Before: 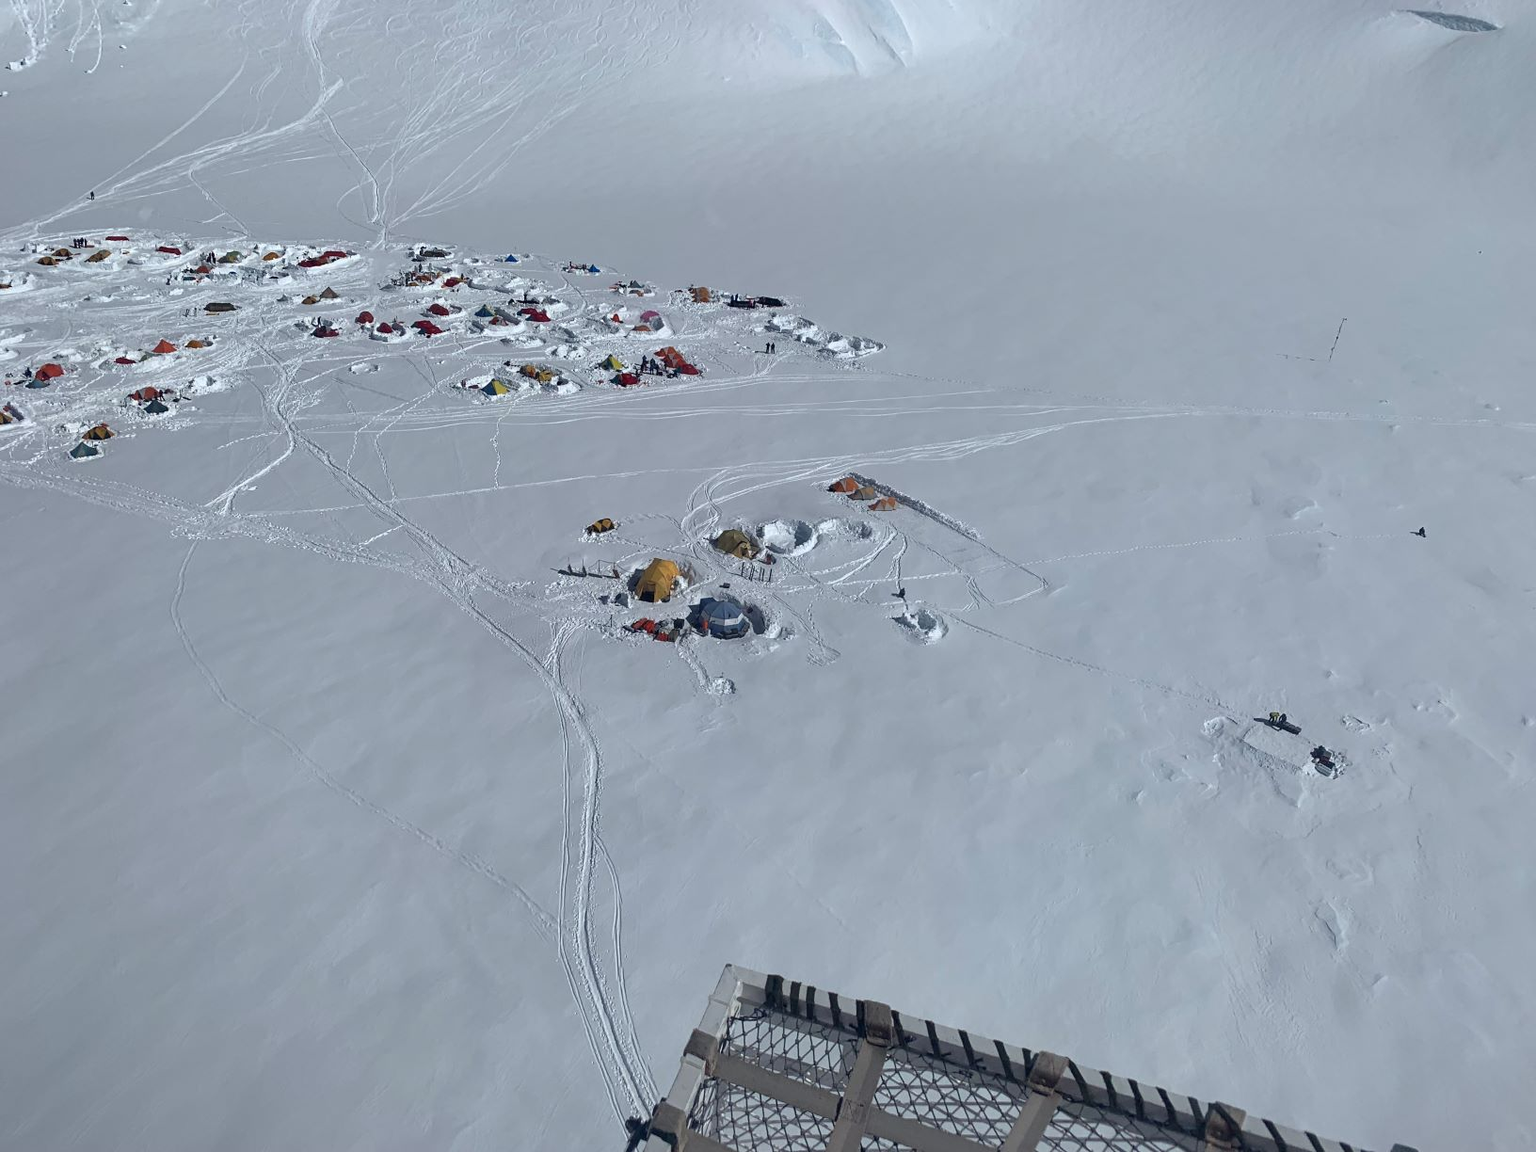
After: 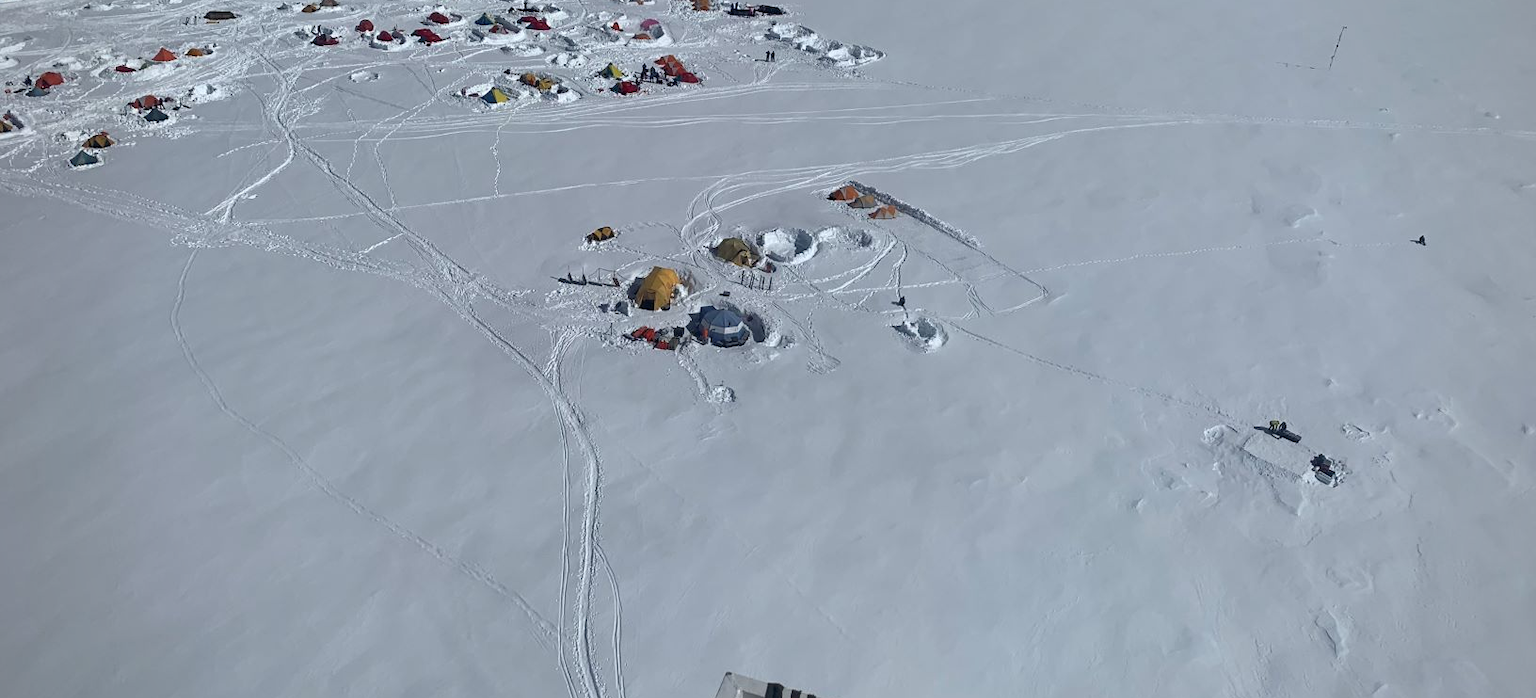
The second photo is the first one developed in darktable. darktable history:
vignetting: fall-off radius 81.94%
crop and rotate: top 25.357%, bottom 13.942%
